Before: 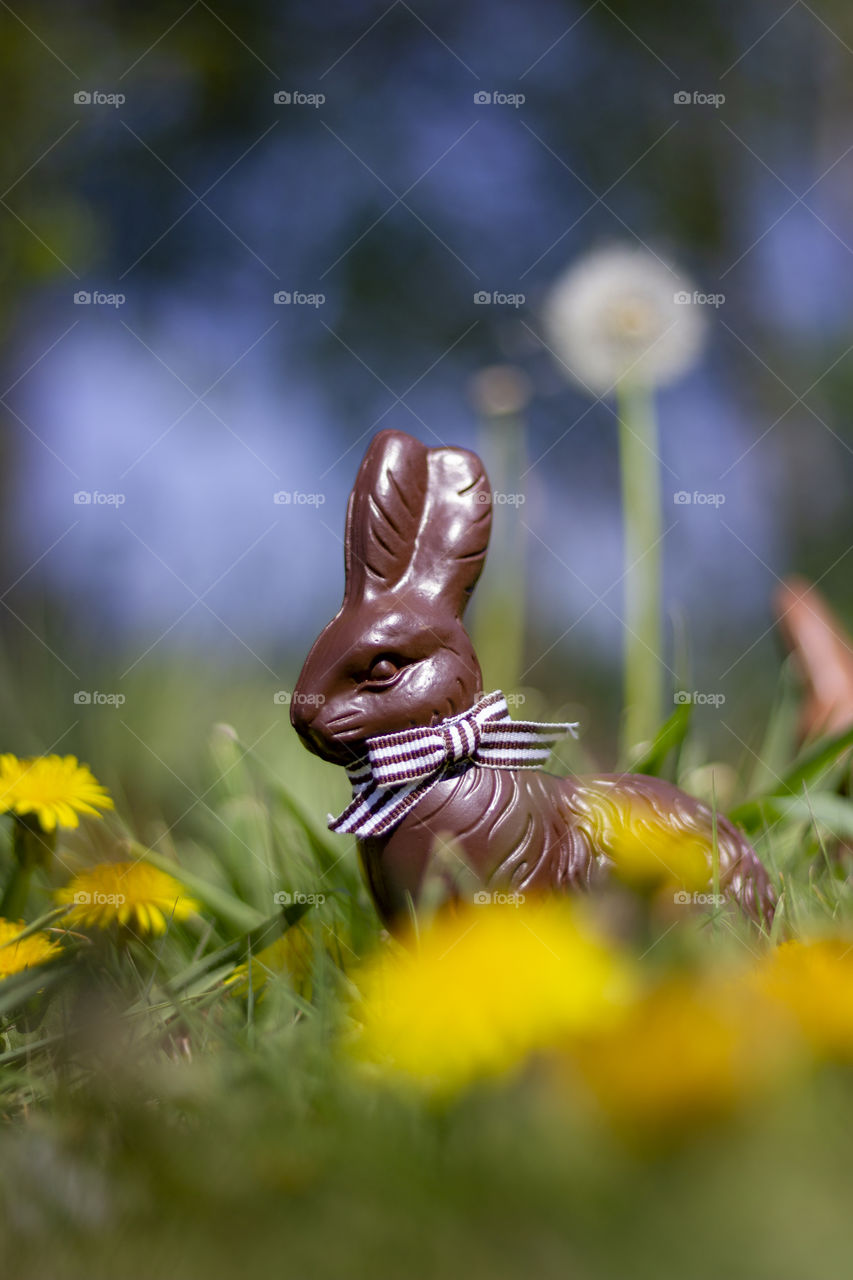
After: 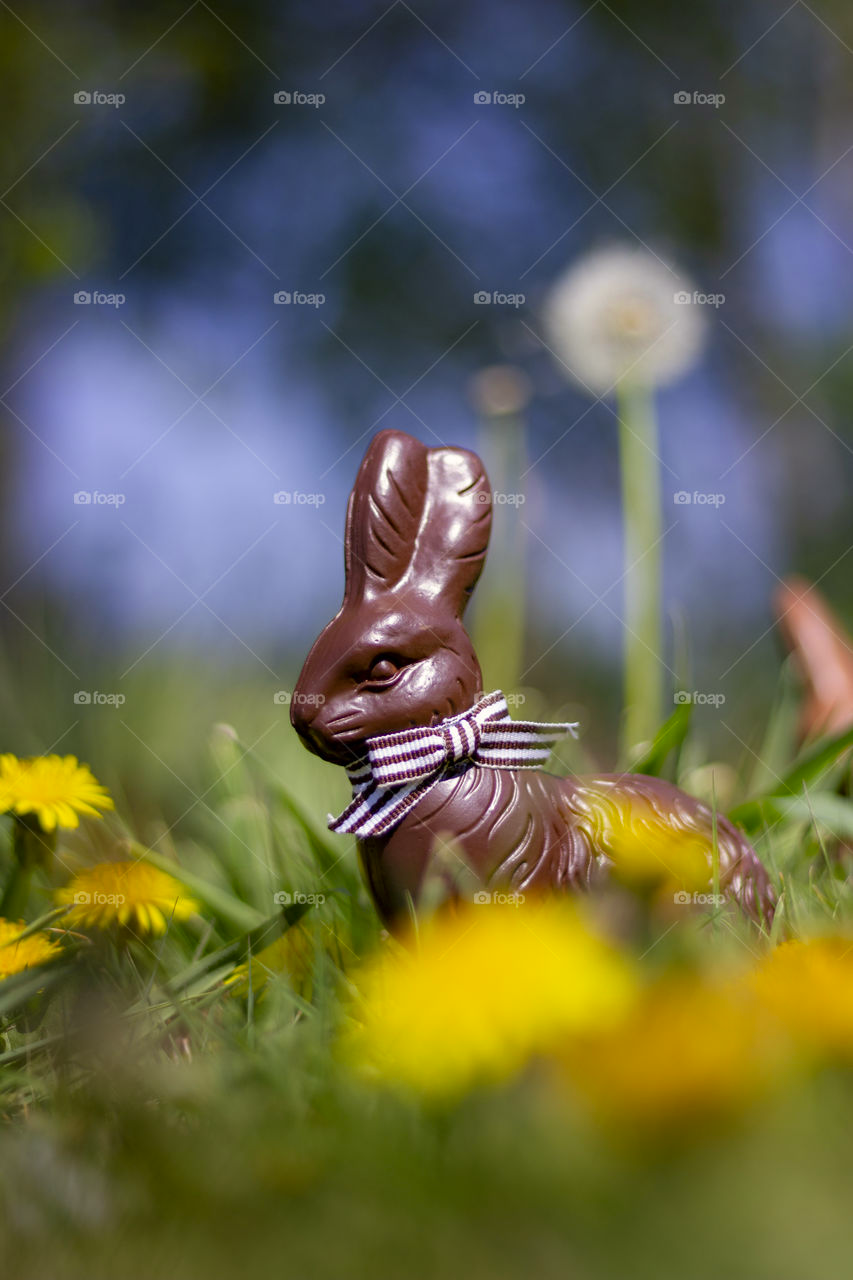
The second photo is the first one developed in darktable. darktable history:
color correction: highlights a* 0.576, highlights b* 2.85, saturation 1.1
